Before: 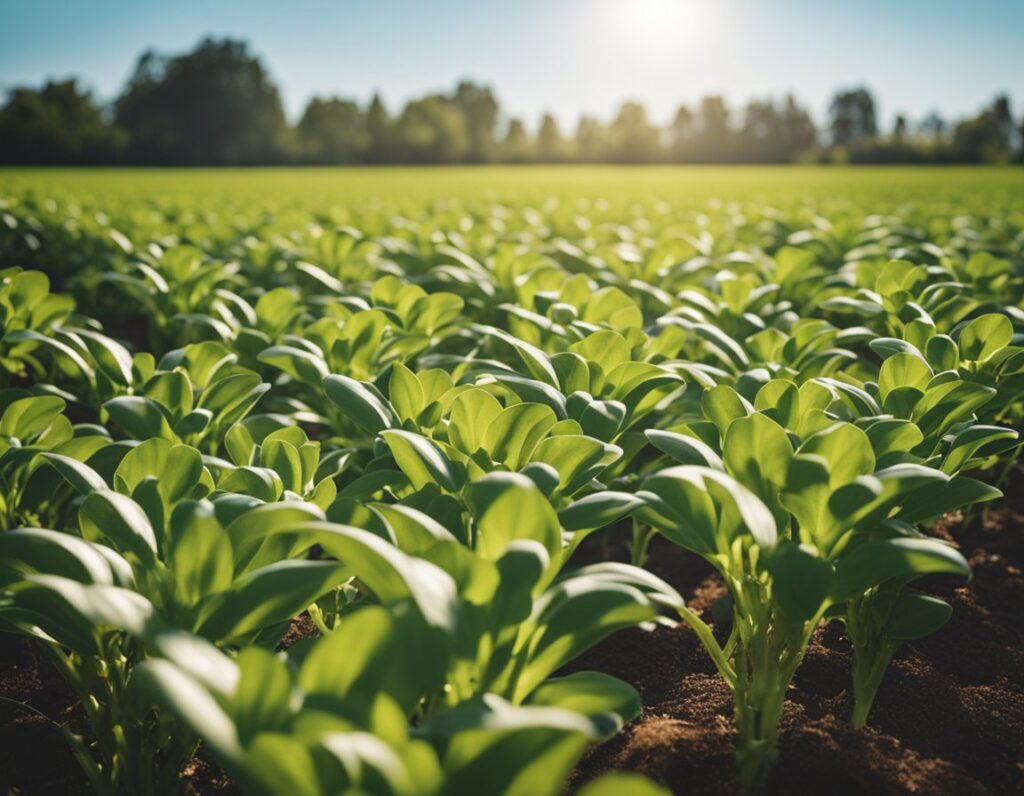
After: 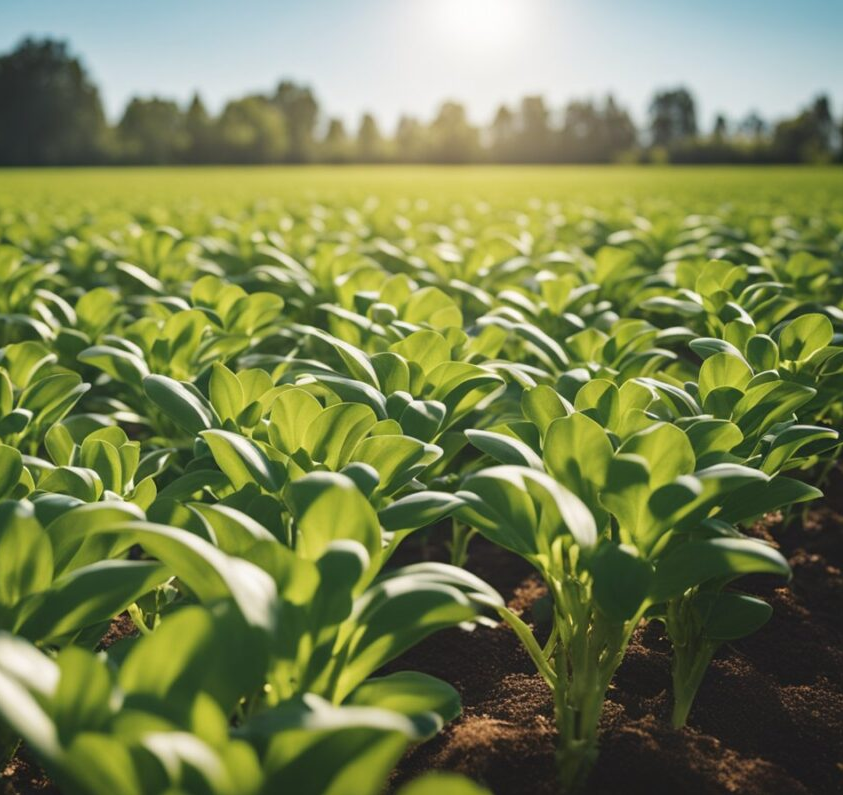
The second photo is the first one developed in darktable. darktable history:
crop: left 17.671%, bottom 0.016%
